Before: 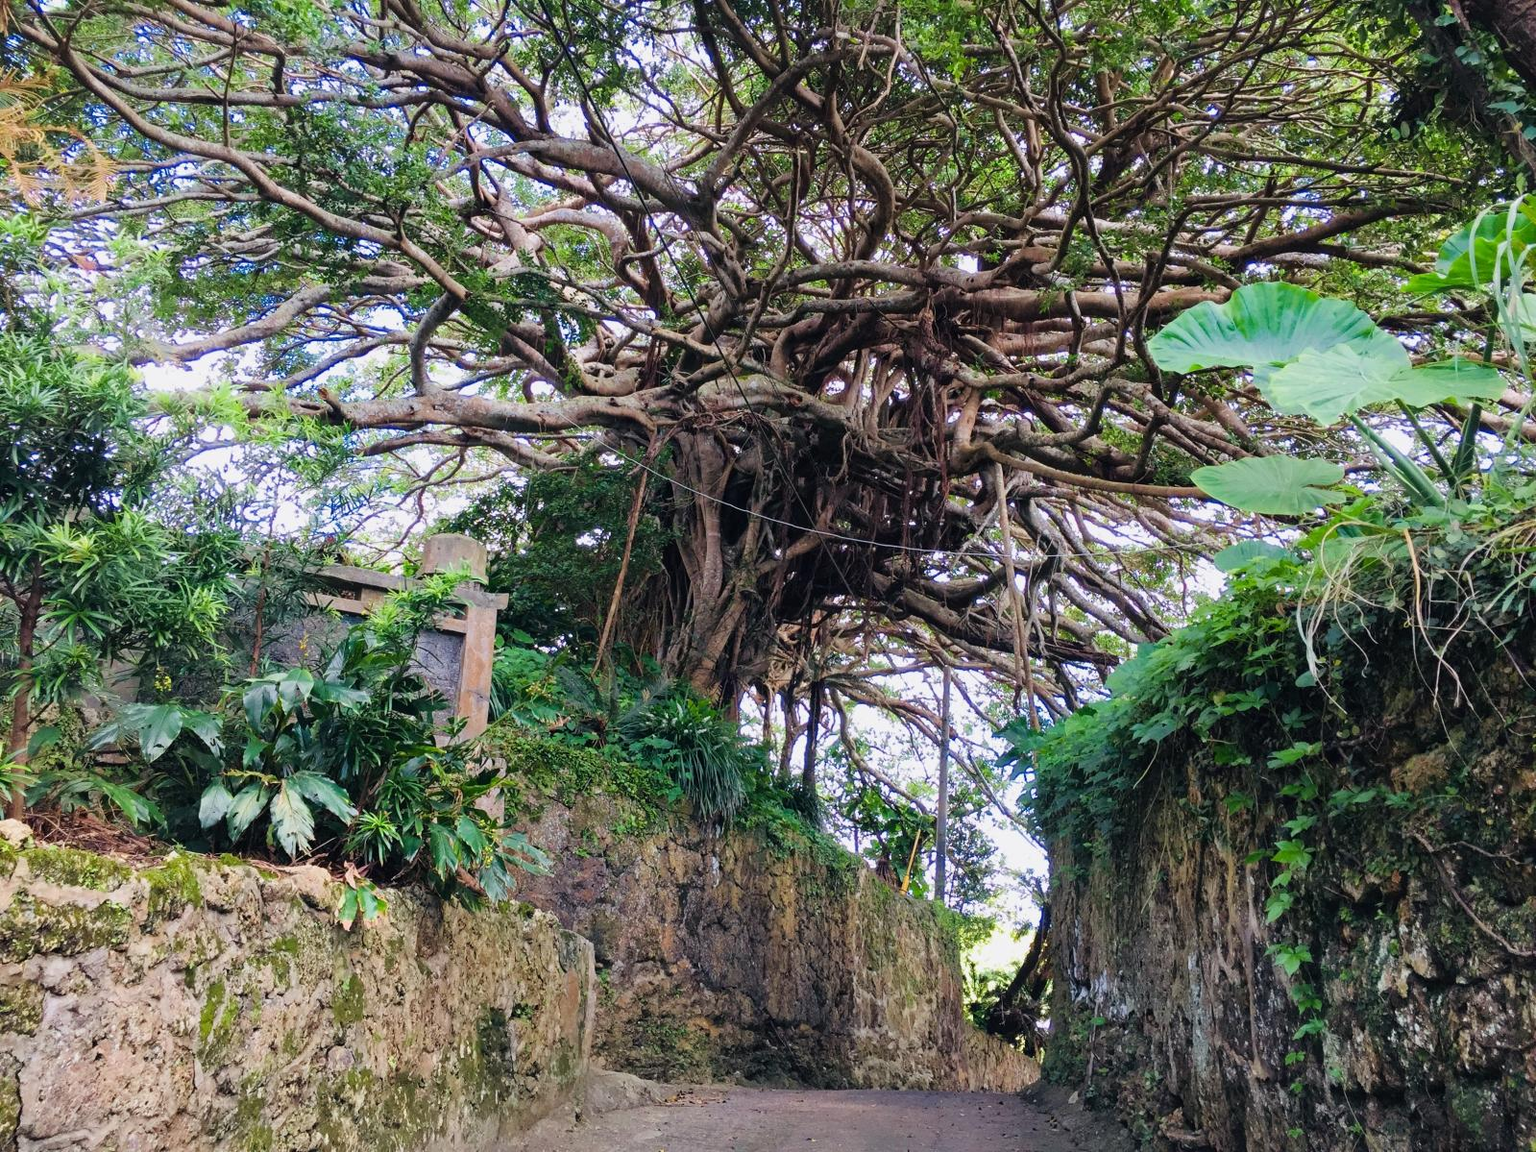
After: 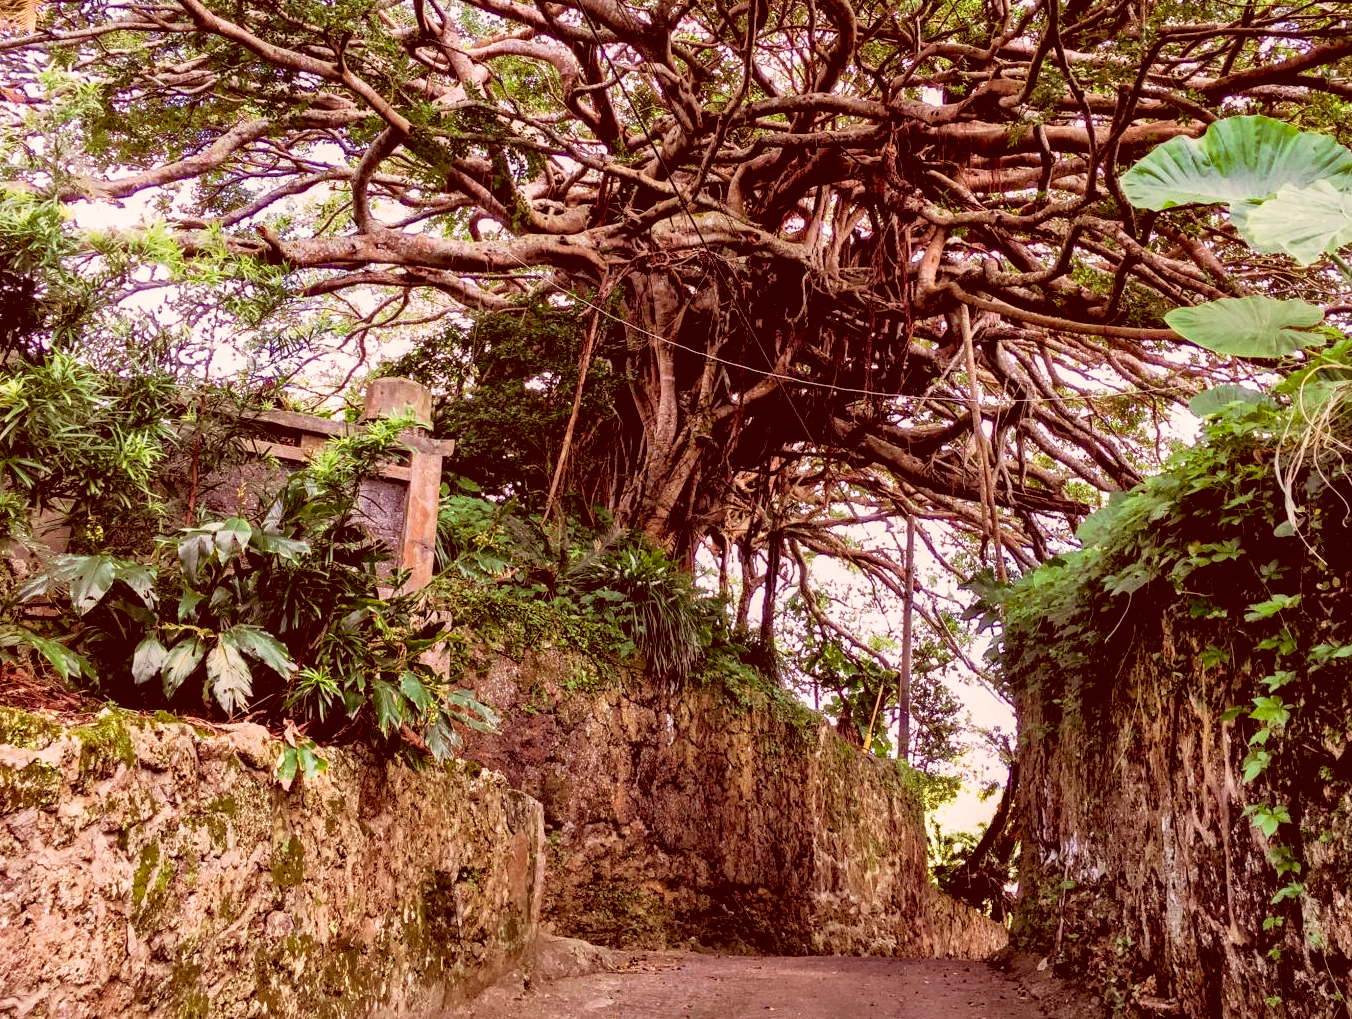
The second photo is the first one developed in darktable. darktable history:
contrast brightness saturation: contrast 0.006, saturation -0.046
shadows and highlights: low approximation 0.01, soften with gaussian
color correction: highlights a* 9.06, highlights b* 8.86, shadows a* 39.43, shadows b* 39.55, saturation 0.787
crop and rotate: left 4.749%, top 14.959%, right 10.641%
local contrast: on, module defaults
exposure: black level correction 0.017, exposure -0.005 EV, compensate highlight preservation false
base curve: curves: ch0 [(0, 0) (0.257, 0.25) (0.482, 0.586) (0.757, 0.871) (1, 1)], preserve colors none
